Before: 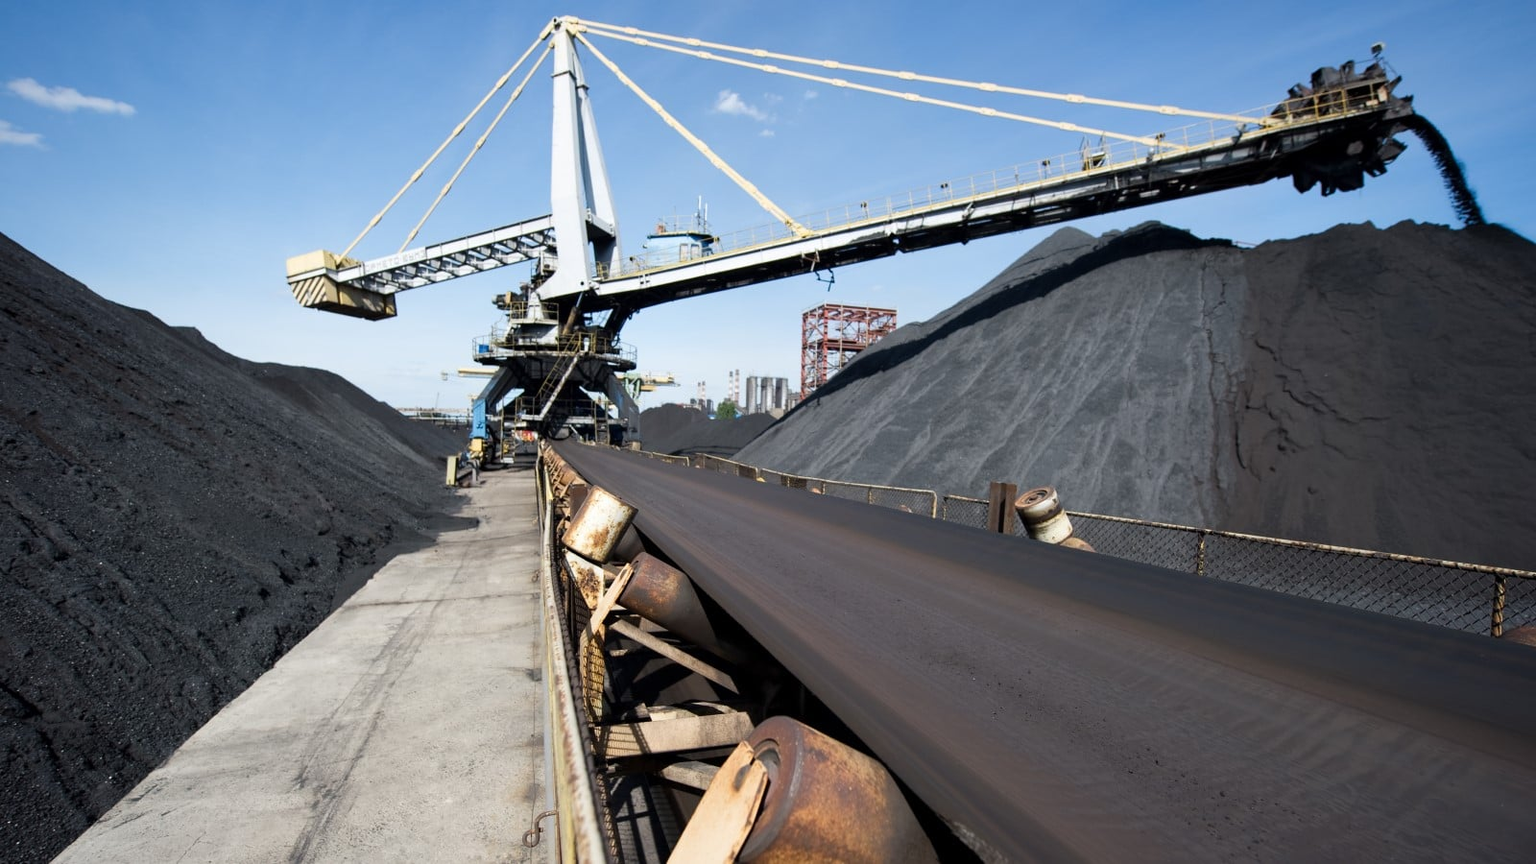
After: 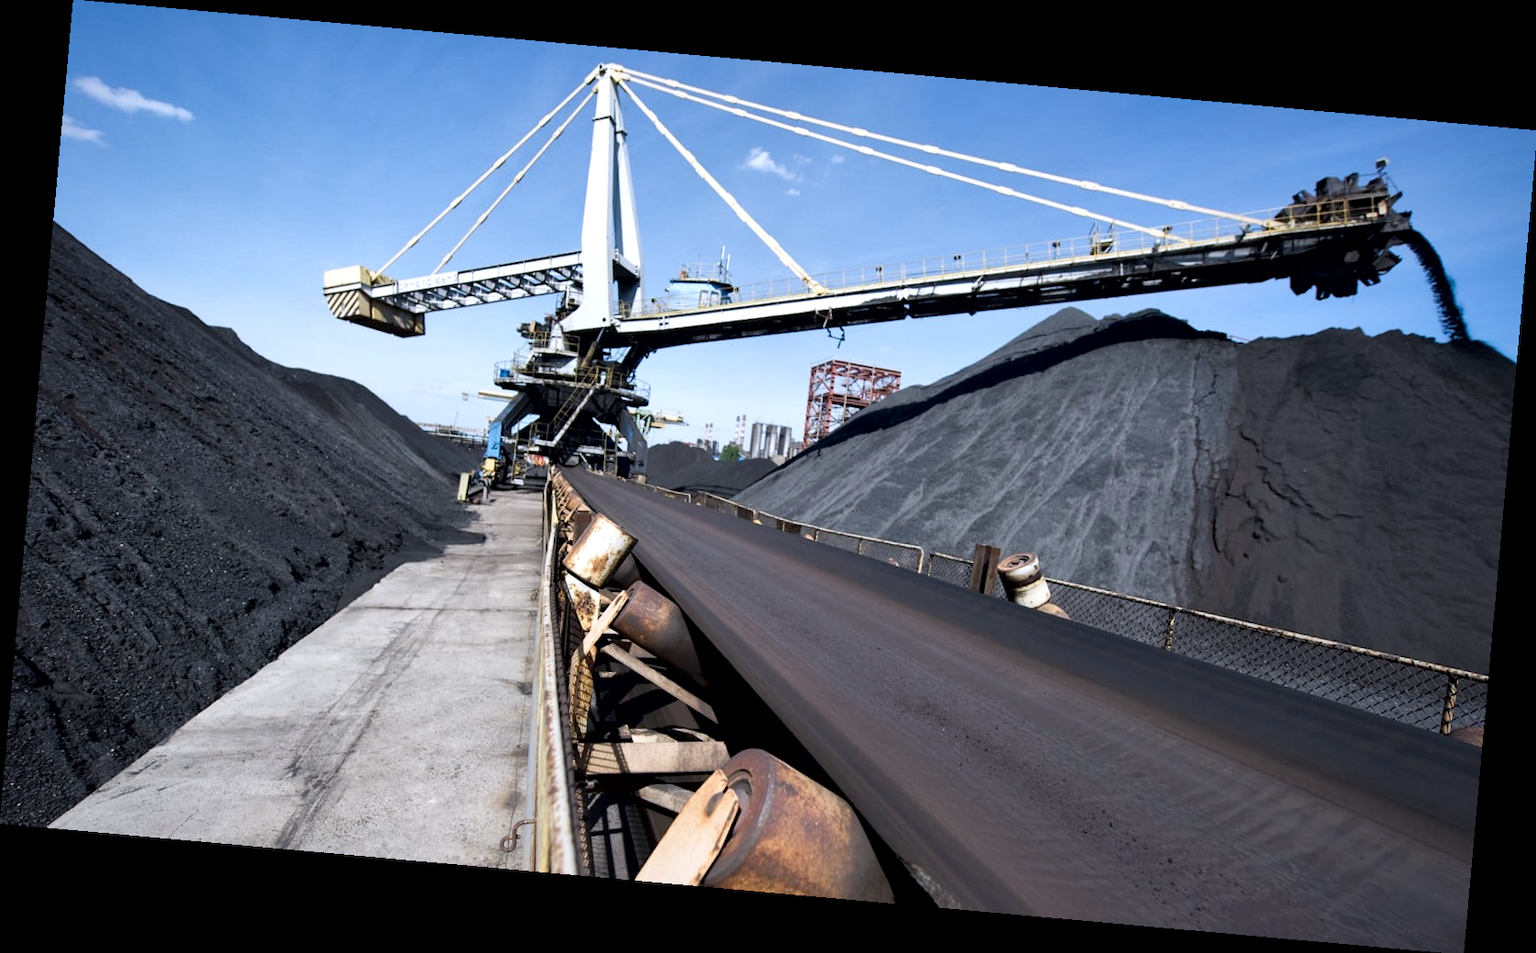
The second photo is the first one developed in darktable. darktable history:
local contrast: mode bilateral grid, contrast 25, coarseness 60, detail 151%, midtone range 0.2
color calibration: illuminant as shot in camera, x 0.358, y 0.373, temperature 4628.91 K
rotate and perspective: rotation 5.12°, automatic cropping off
